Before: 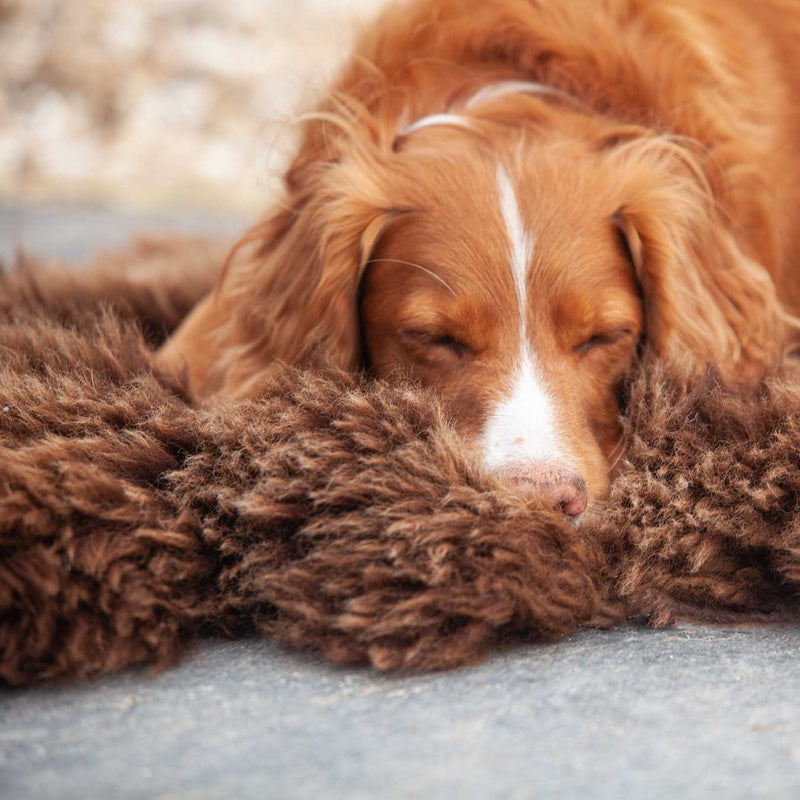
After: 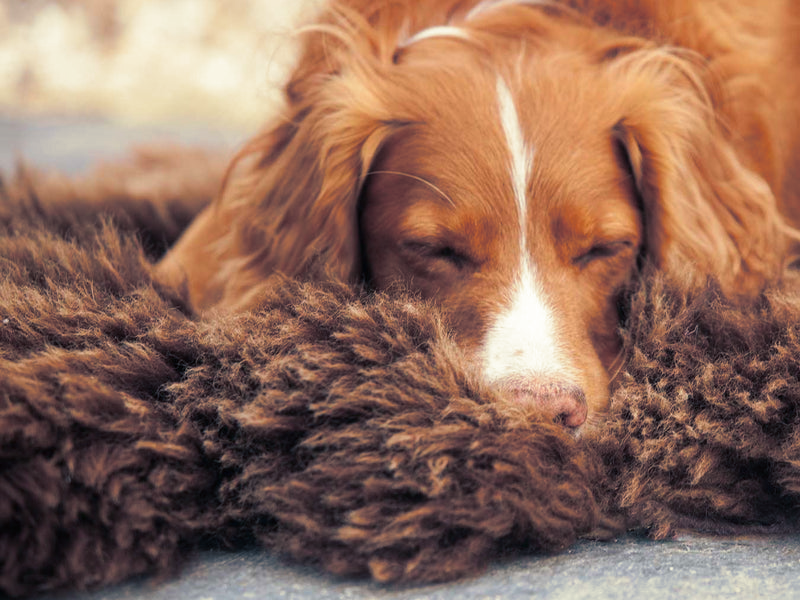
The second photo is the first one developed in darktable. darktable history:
levels: mode automatic, gray 50.8%
velvia: strength 15%
shadows and highlights: shadows -24.28, highlights 49.77, soften with gaussian
split-toning: shadows › hue 216°, shadows › saturation 1, highlights › hue 57.6°, balance -33.4
crop: top 11.038%, bottom 13.962%
